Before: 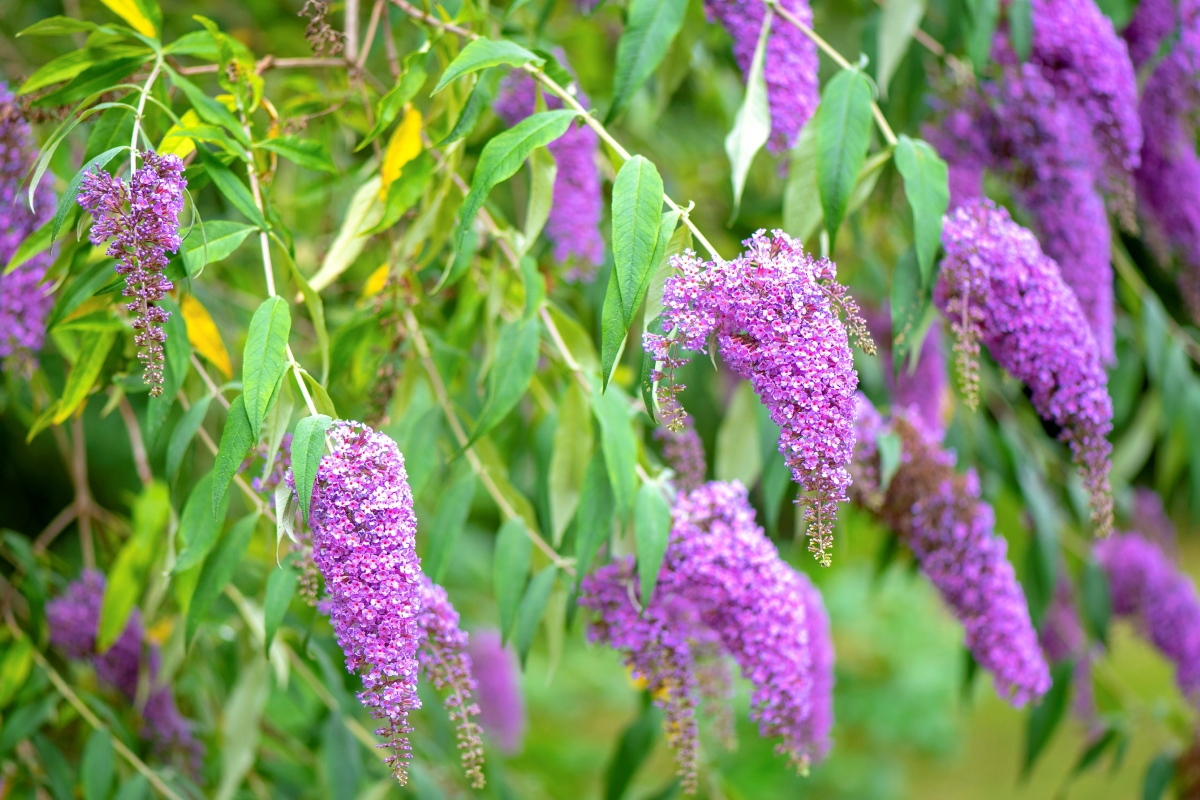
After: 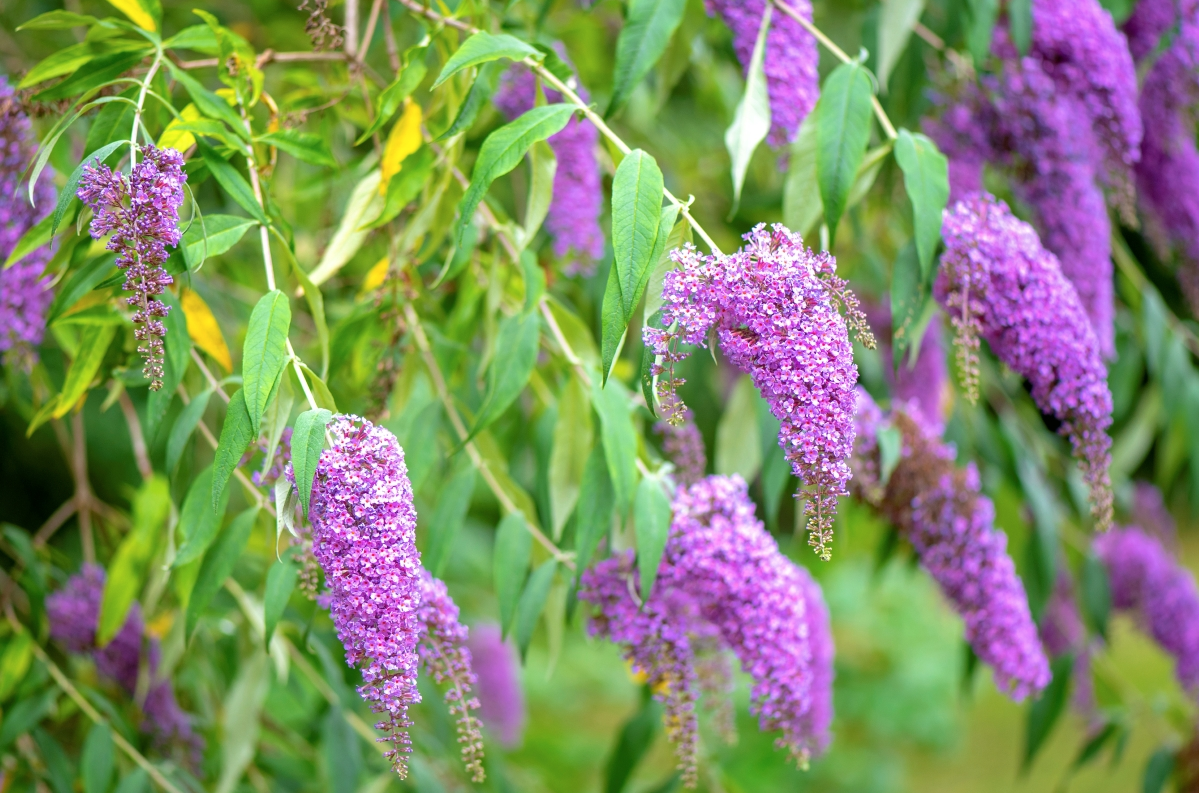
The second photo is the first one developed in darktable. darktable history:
contrast brightness saturation: saturation -0.035
crop: top 0.83%, right 0.066%
